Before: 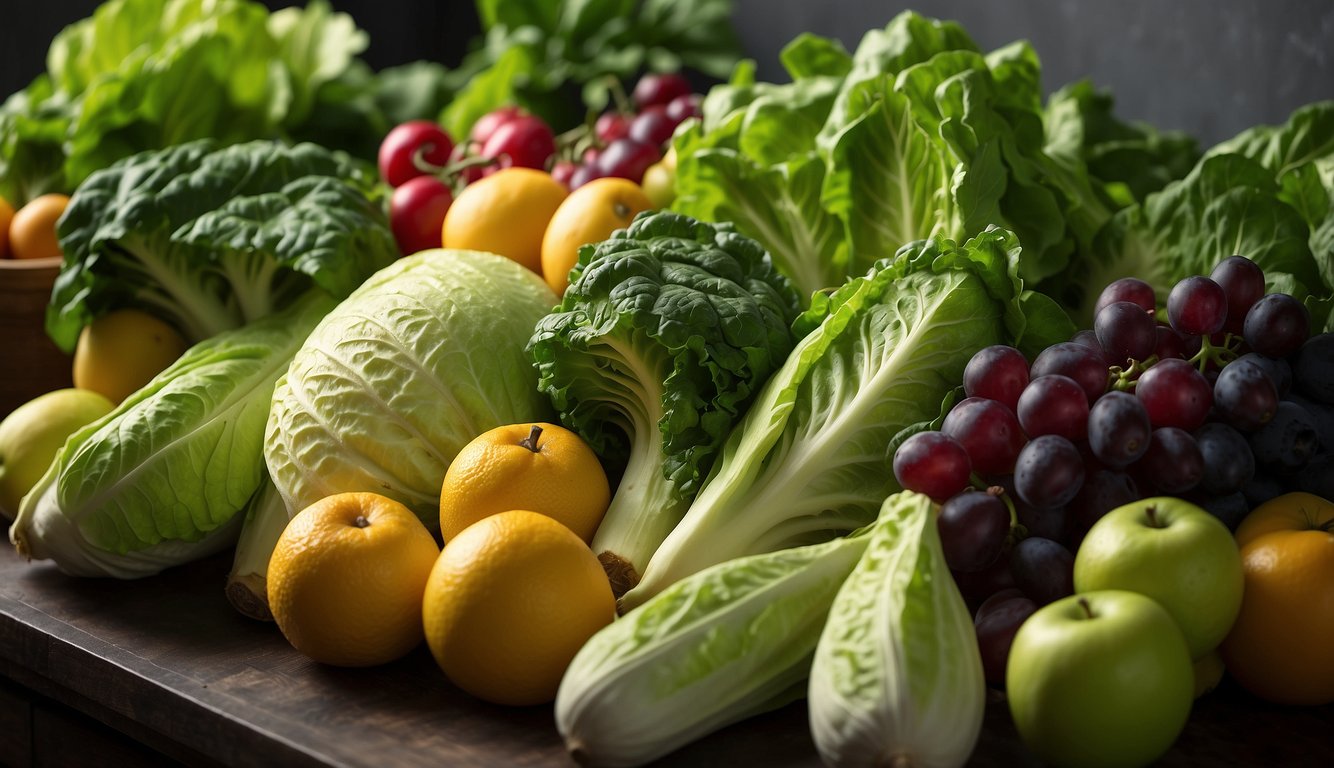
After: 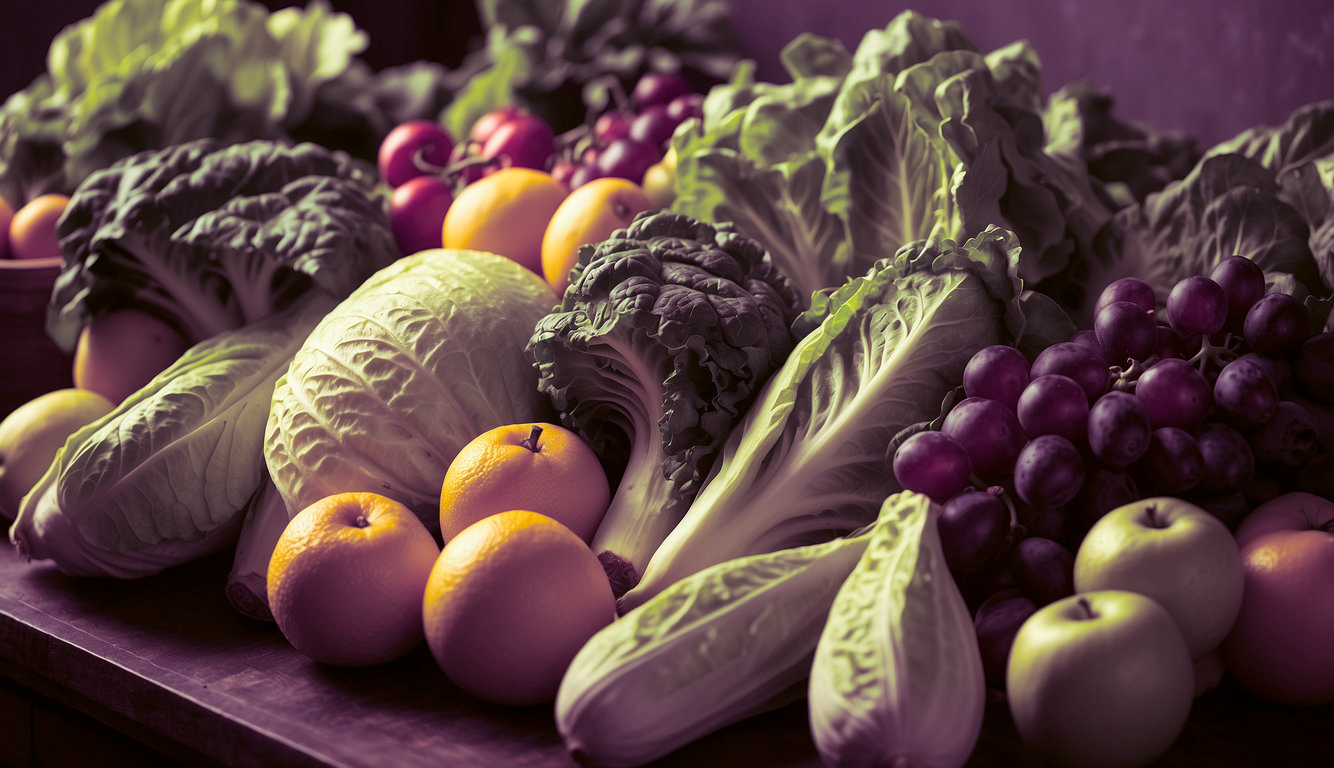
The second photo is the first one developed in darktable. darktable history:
color correction: highlights a* -0.482, highlights b* 0.161, shadows a* 4.66, shadows b* 20.72
exposure: black level correction -0.003, exposure 0.04 EV, compensate highlight preservation false
split-toning: shadows › hue 277.2°, shadows › saturation 0.74
